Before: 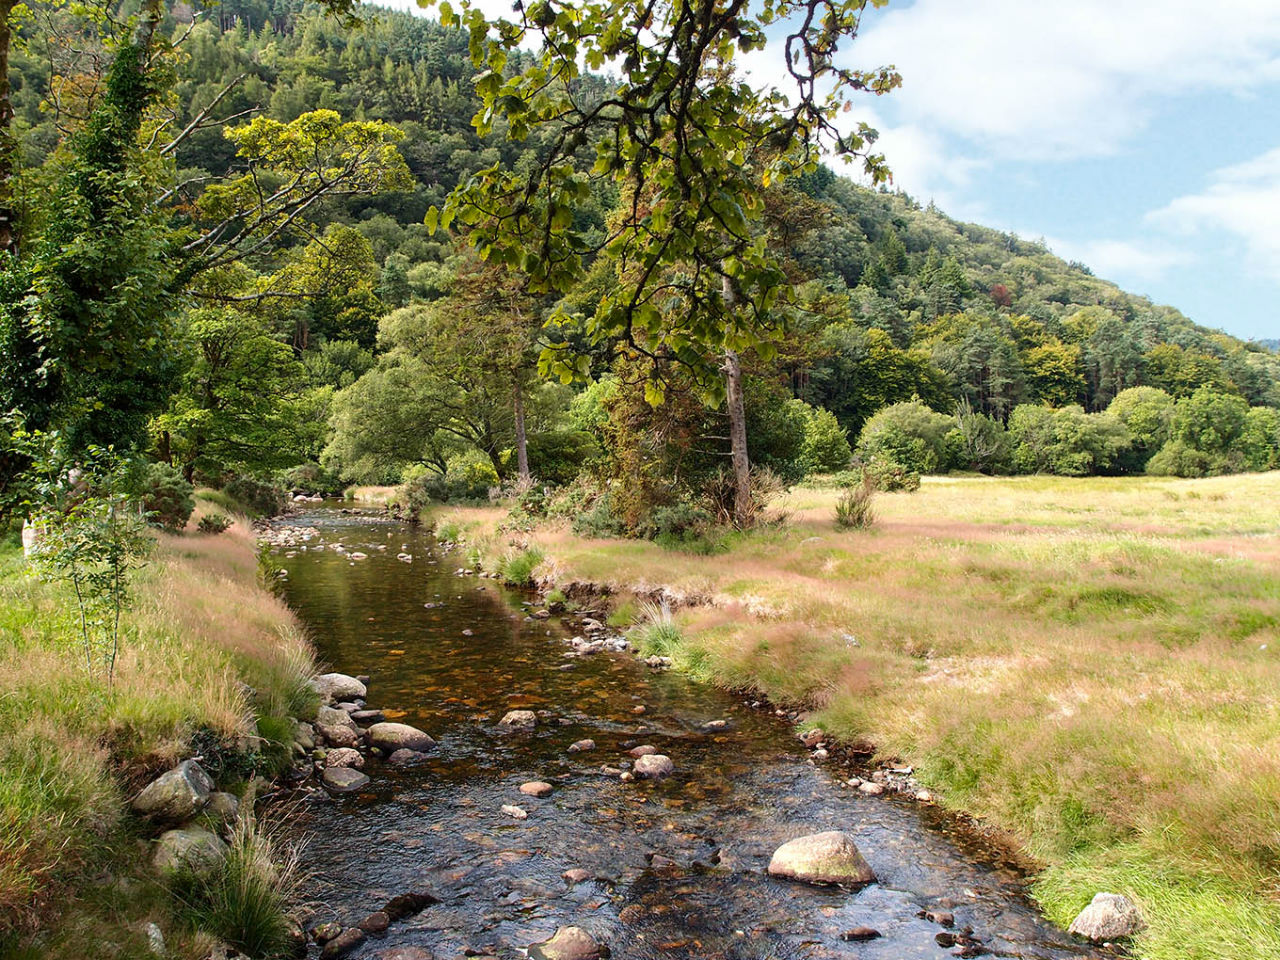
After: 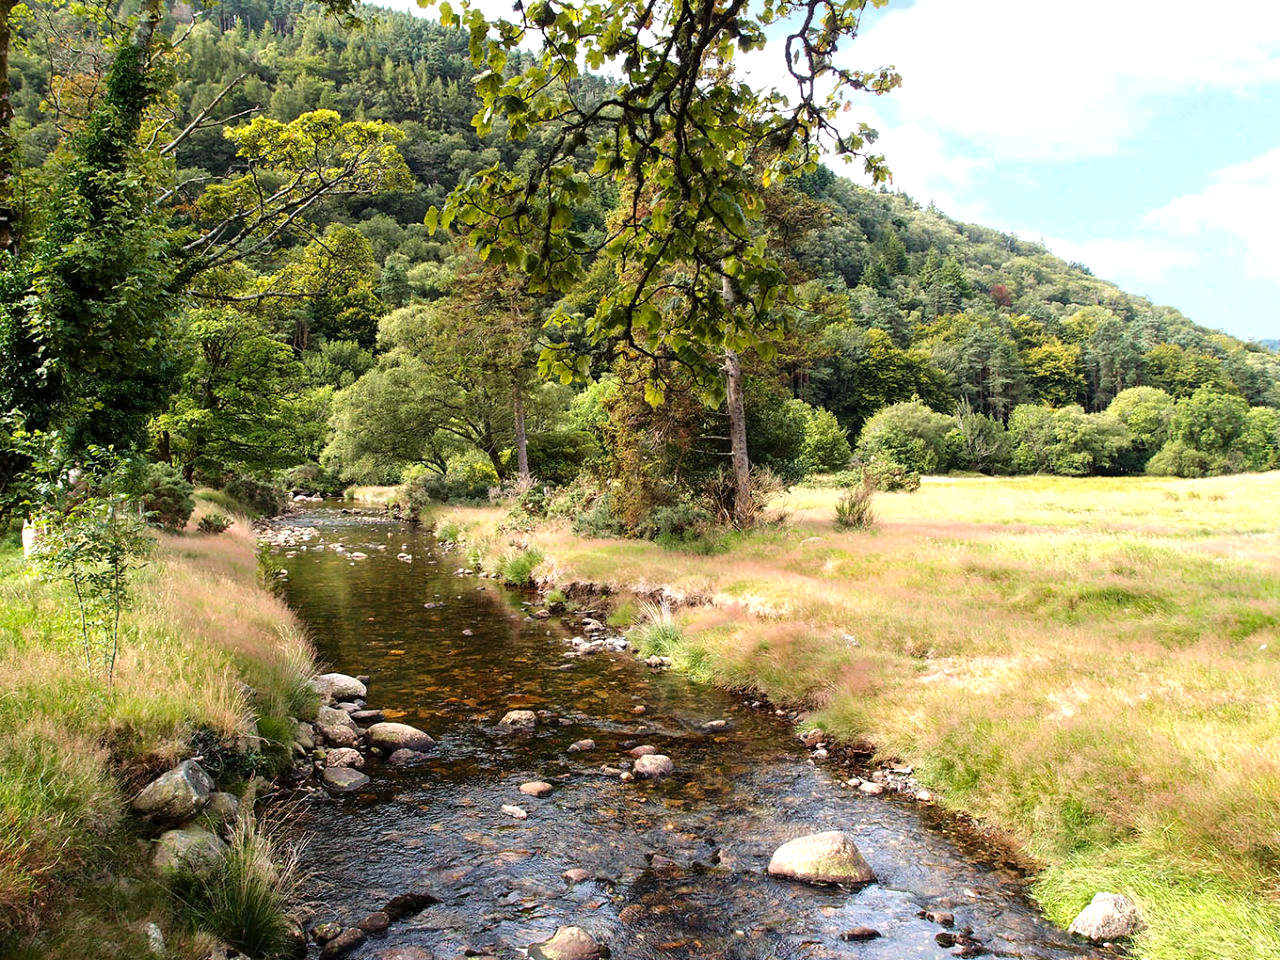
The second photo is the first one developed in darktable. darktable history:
tone equalizer: -8 EV -0.385 EV, -7 EV -0.371 EV, -6 EV -0.3 EV, -5 EV -0.24 EV, -3 EV 0.215 EV, -2 EV 0.308 EV, -1 EV 0.376 EV, +0 EV 0.44 EV
